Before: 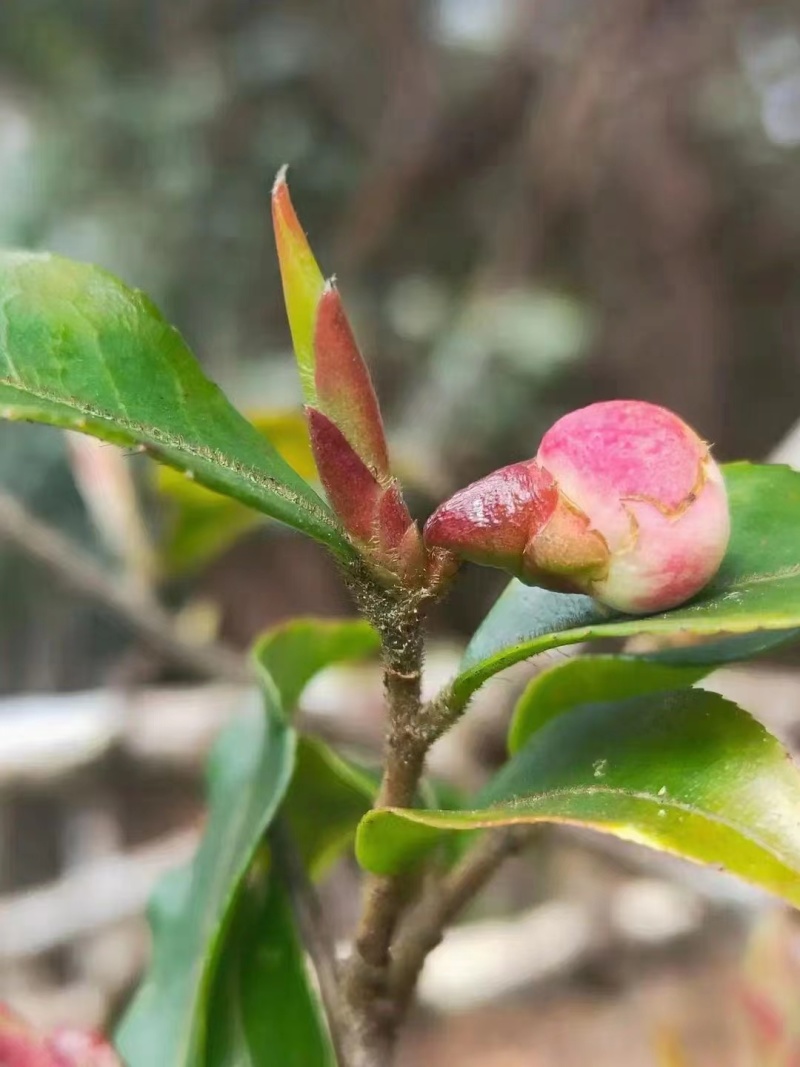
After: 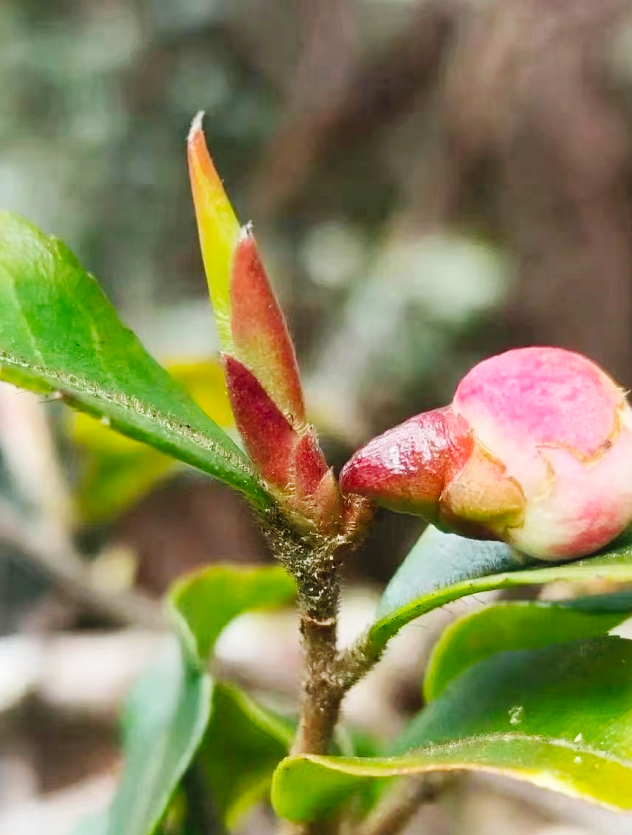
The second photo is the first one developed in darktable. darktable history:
crop and rotate: left 10.539%, top 4.994%, right 10.416%, bottom 16.735%
base curve: curves: ch0 [(0, 0) (0.036, 0.025) (0.121, 0.166) (0.206, 0.329) (0.605, 0.79) (1, 1)], preserve colors none
